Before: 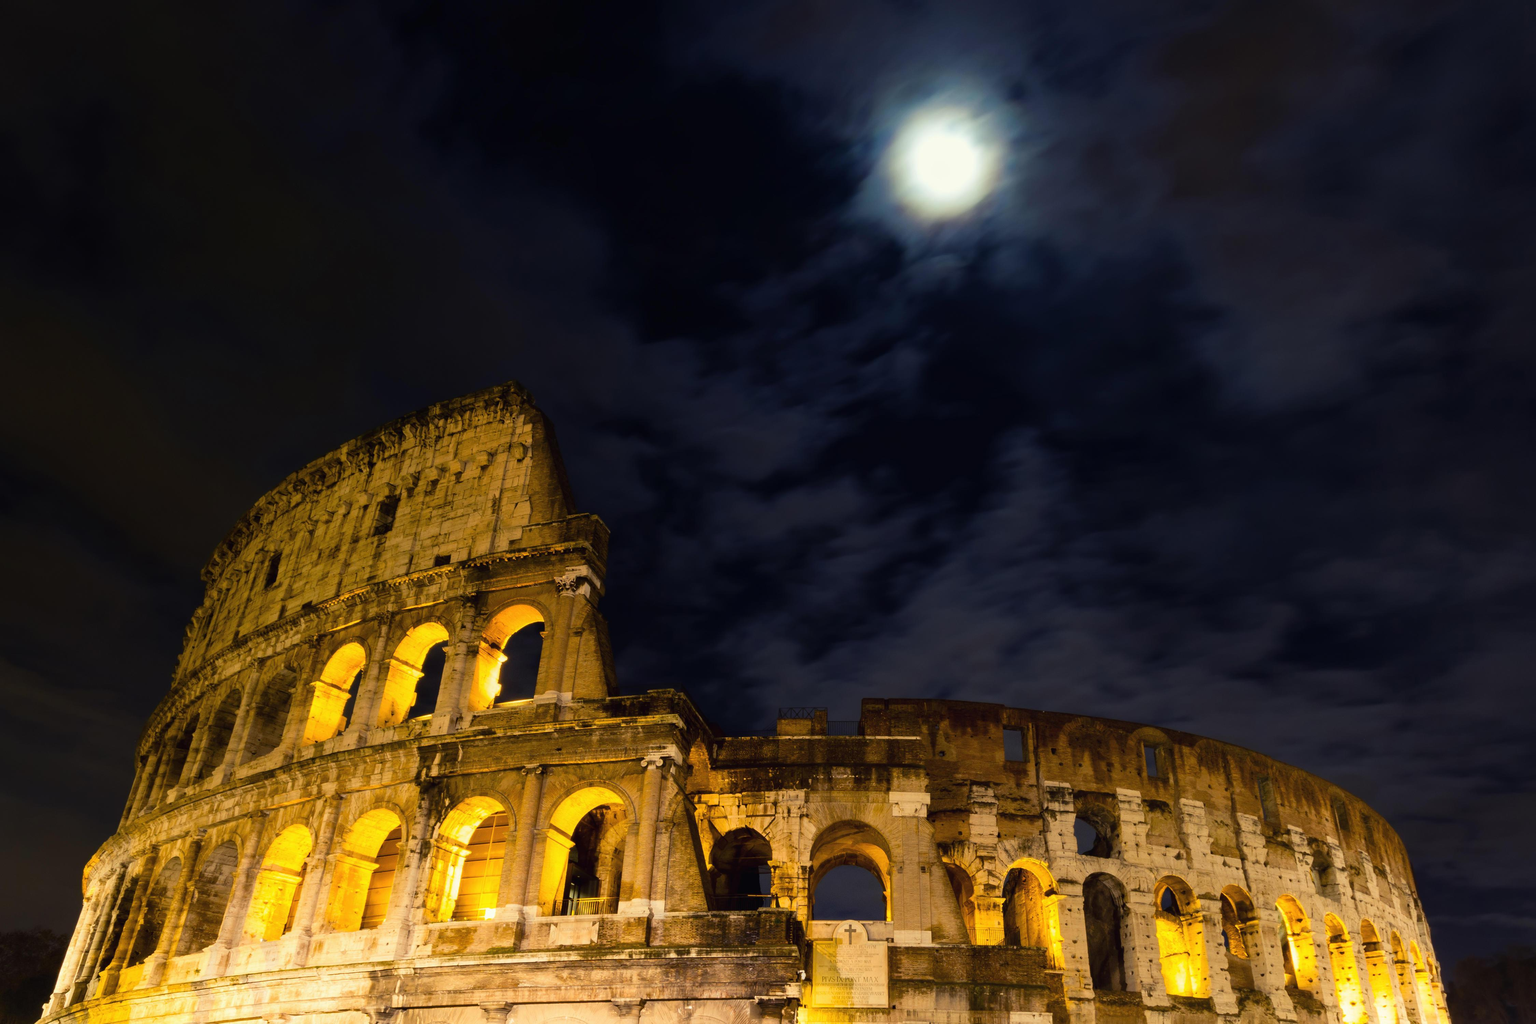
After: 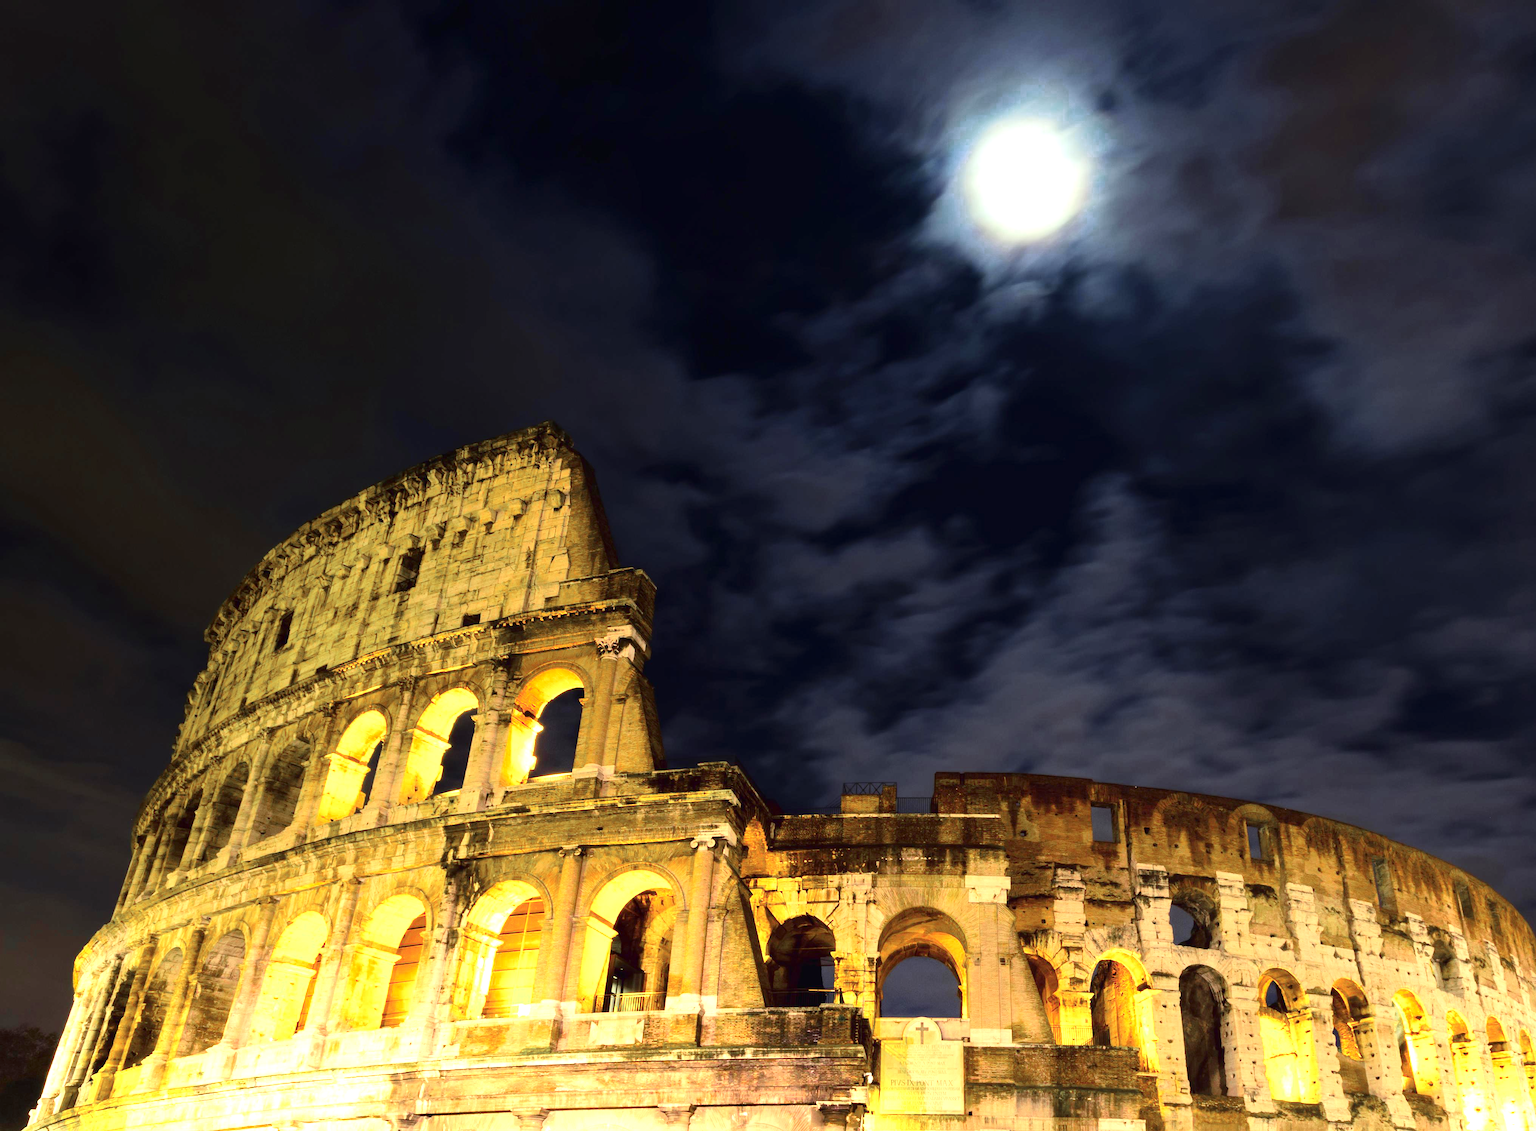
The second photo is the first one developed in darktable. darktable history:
exposure: black level correction 0, exposure 1.097 EV, compensate highlight preservation false
tone curve: curves: ch0 [(0, 0) (0.004, 0.001) (0.133, 0.112) (0.325, 0.362) (0.832, 0.893) (1, 1)], color space Lab, independent channels, preserve colors none
color zones: curves: ch0 [(0, 0.466) (0.128, 0.466) (0.25, 0.5) (0.375, 0.456) (0.5, 0.5) (0.625, 0.5) (0.737, 0.652) (0.875, 0.5)]; ch1 [(0, 0.603) (0.125, 0.618) (0.261, 0.348) (0.372, 0.353) (0.497, 0.363) (0.611, 0.45) (0.731, 0.427) (0.875, 0.518) (0.998, 0.652)]; ch2 [(0, 0.559) (0.125, 0.451) (0.253, 0.564) (0.37, 0.578) (0.5, 0.466) (0.625, 0.471) (0.731, 0.471) (0.88, 0.485)]
crop and rotate: left 1.078%, right 8.443%
